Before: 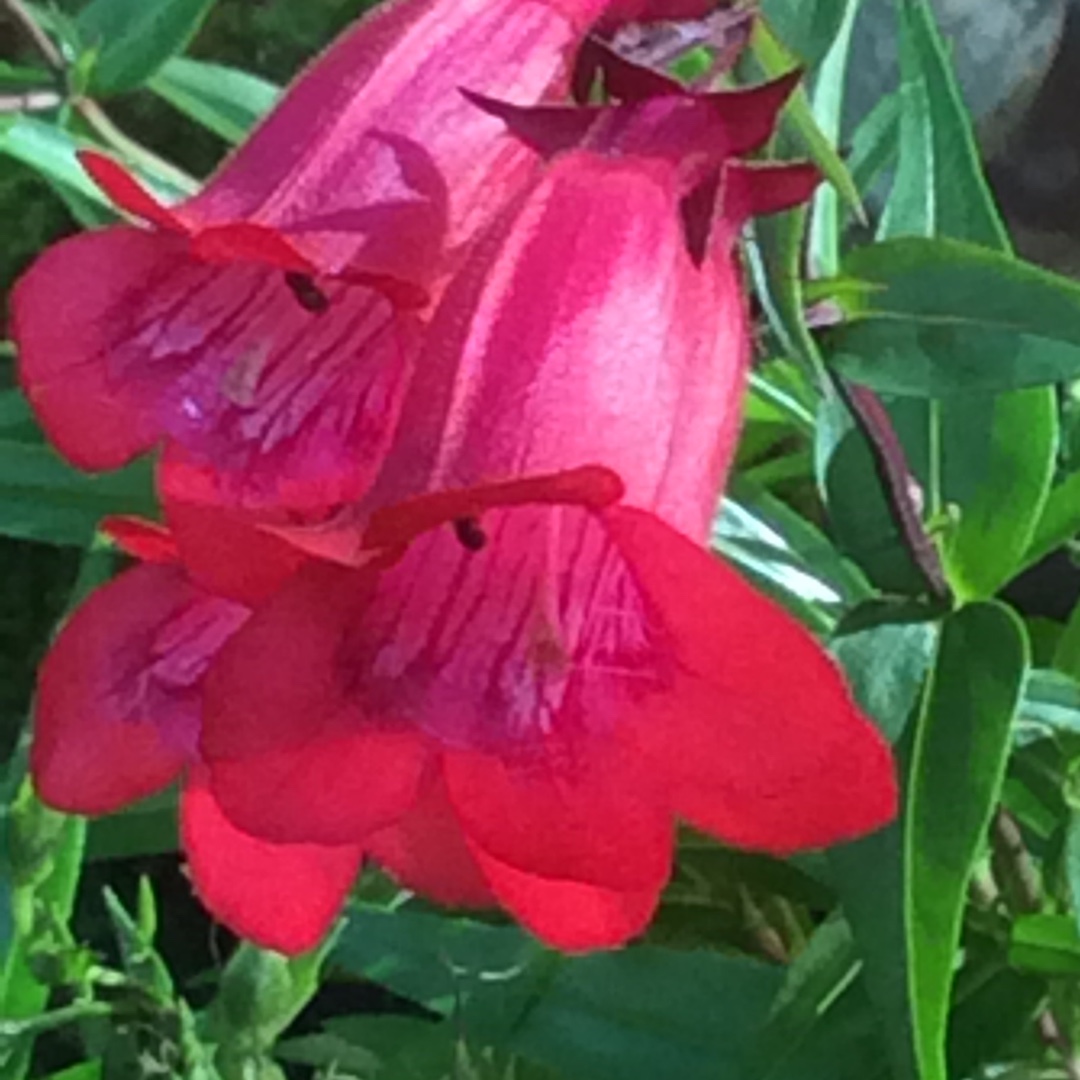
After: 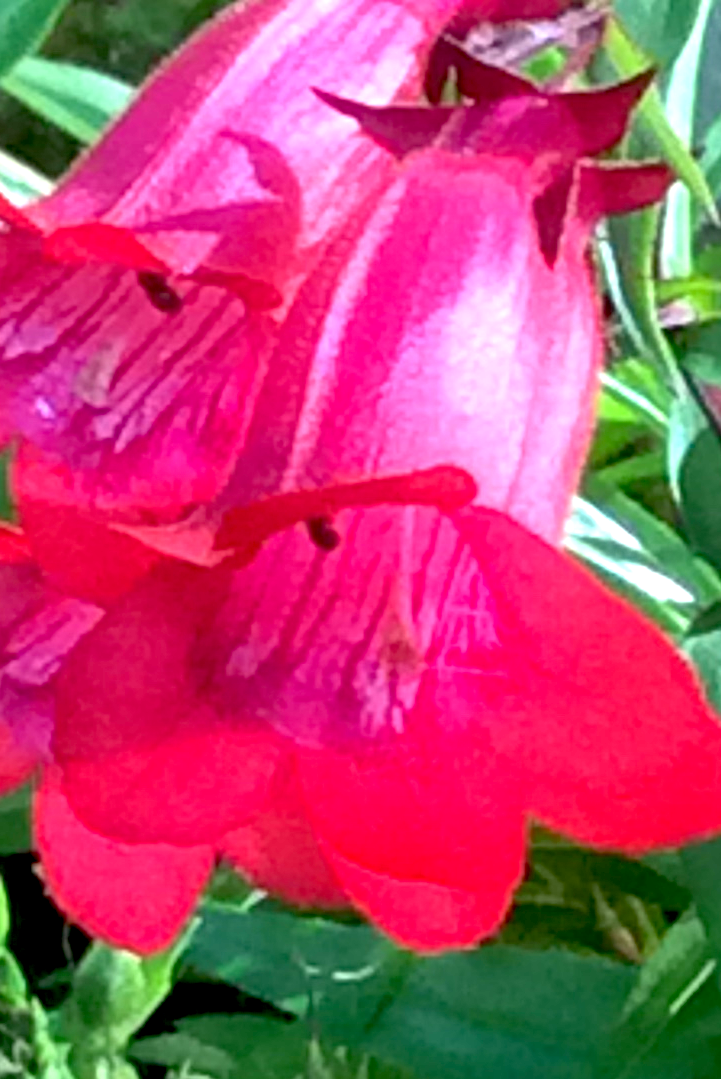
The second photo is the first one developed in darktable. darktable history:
exposure: black level correction 0.01, exposure 1 EV, compensate highlight preservation false
tone curve: curves: ch0 [(0, 0) (0.003, 0.003) (0.011, 0.011) (0.025, 0.025) (0.044, 0.044) (0.069, 0.069) (0.1, 0.099) (0.136, 0.135) (0.177, 0.176) (0.224, 0.223) (0.277, 0.275) (0.335, 0.333) (0.399, 0.396) (0.468, 0.465) (0.543, 0.541) (0.623, 0.622) (0.709, 0.708) (0.801, 0.8) (0.898, 0.897) (1, 1)], preserve colors none
crop and rotate: left 13.662%, right 19.554%
